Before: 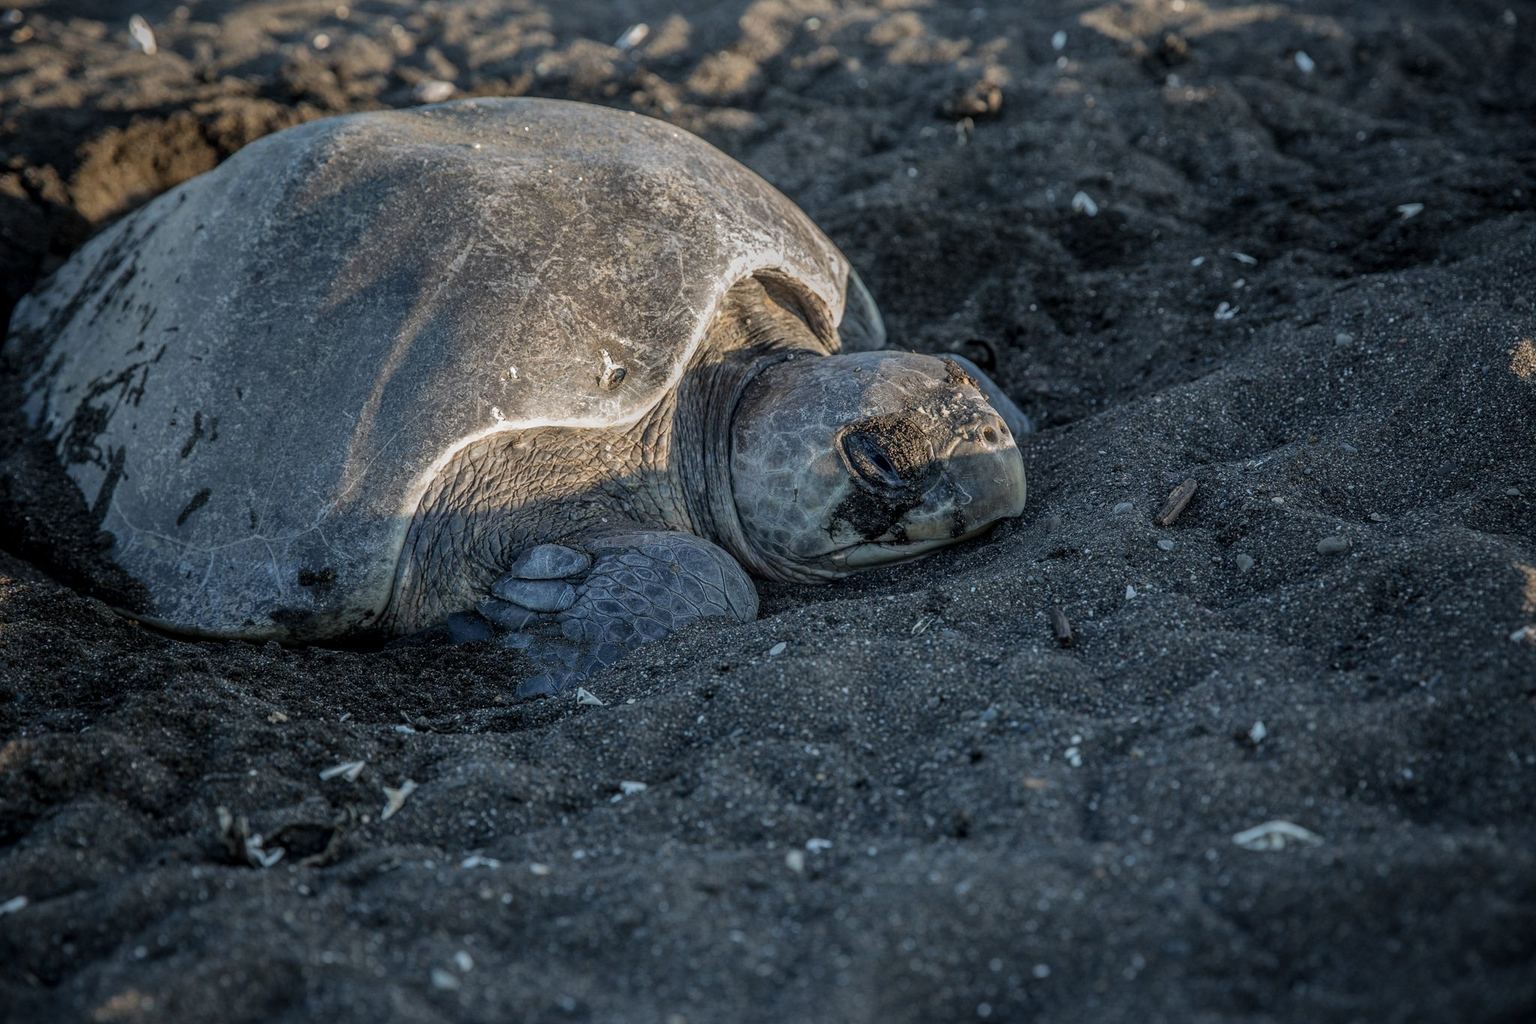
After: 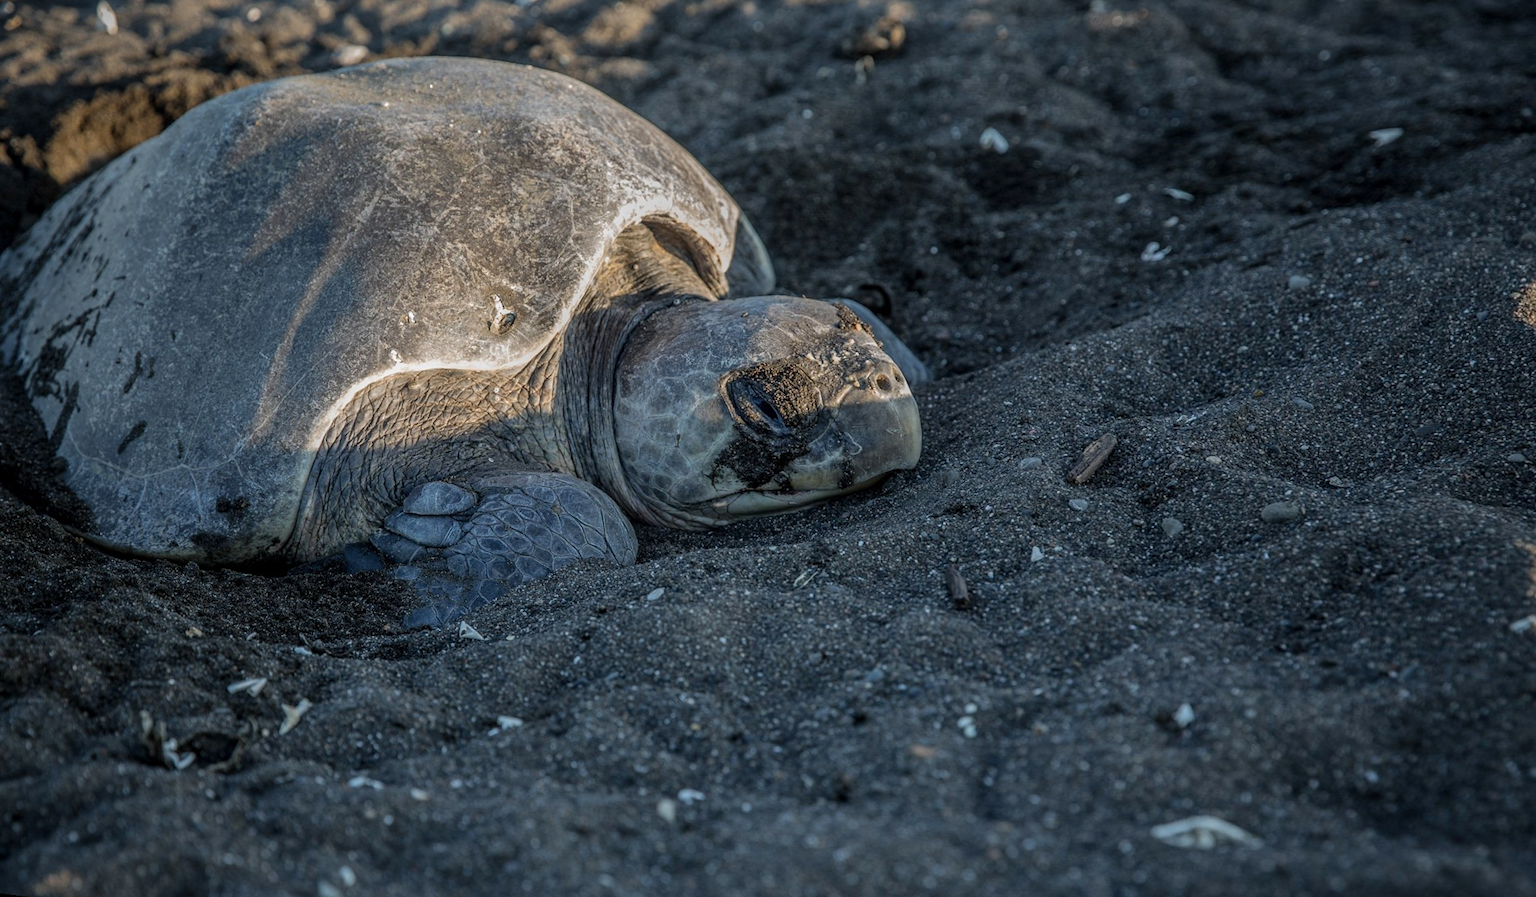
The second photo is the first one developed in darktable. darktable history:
color balance: output saturation 110%
rotate and perspective: rotation 1.69°, lens shift (vertical) -0.023, lens shift (horizontal) -0.291, crop left 0.025, crop right 0.988, crop top 0.092, crop bottom 0.842
